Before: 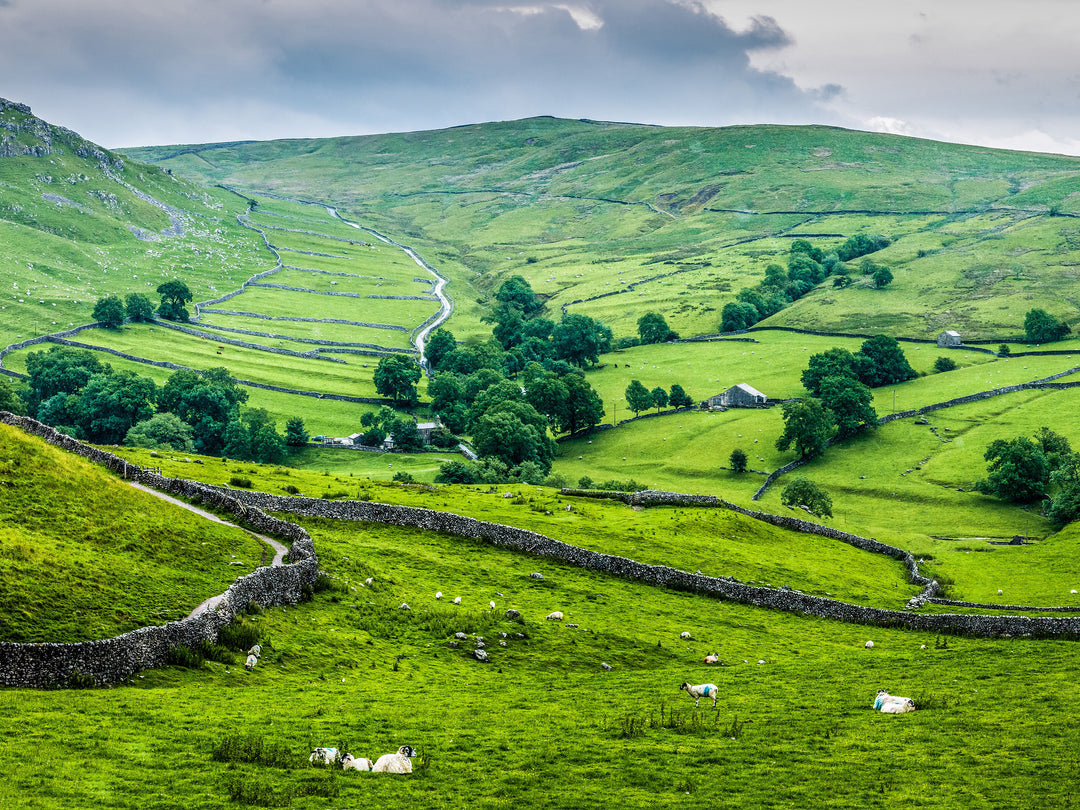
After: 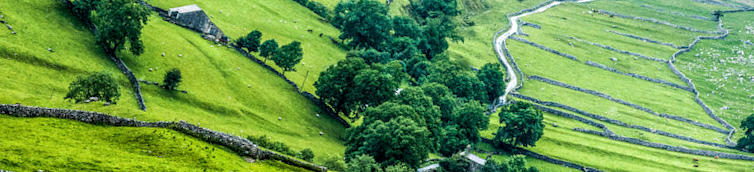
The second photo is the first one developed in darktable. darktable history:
crop and rotate: angle 16.12°, top 30.835%, bottom 35.653%
rotate and perspective: rotation -5°, crop left 0.05, crop right 0.952, crop top 0.11, crop bottom 0.89
local contrast: on, module defaults
